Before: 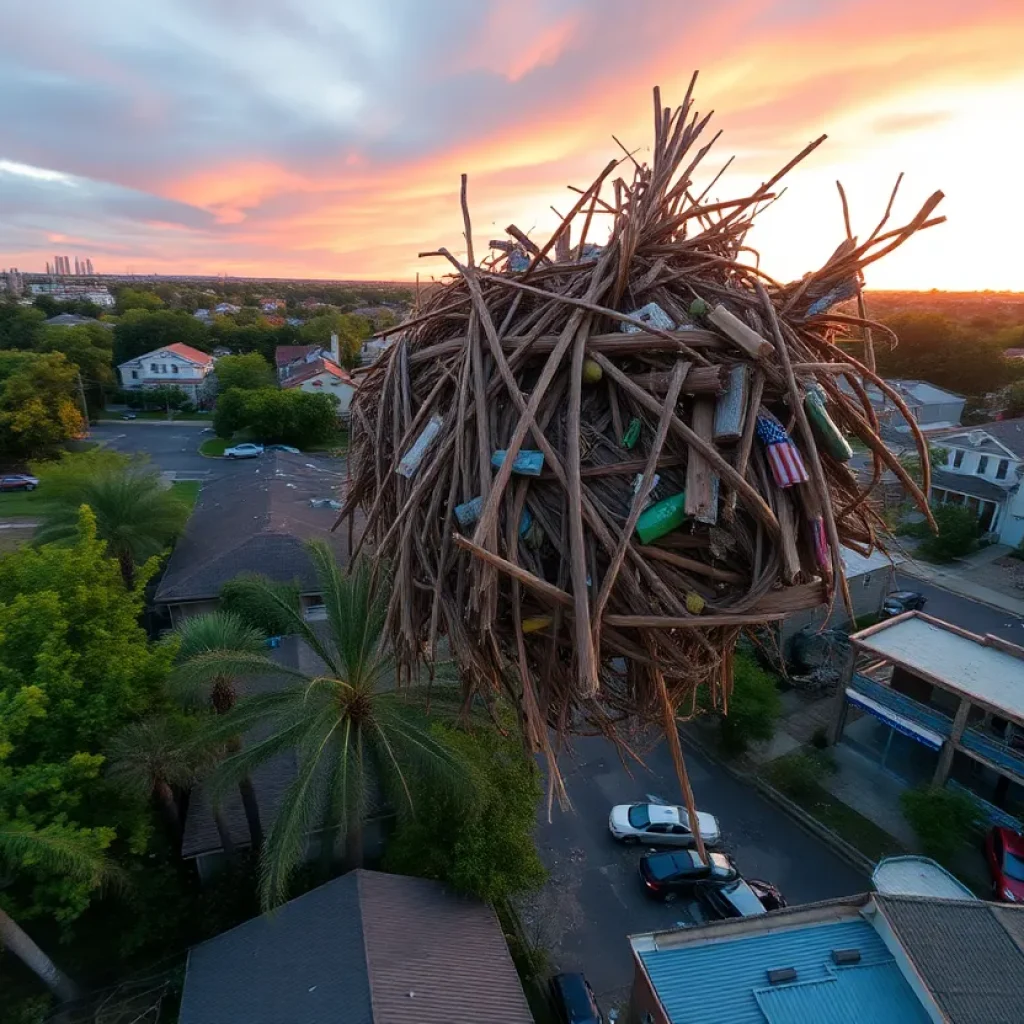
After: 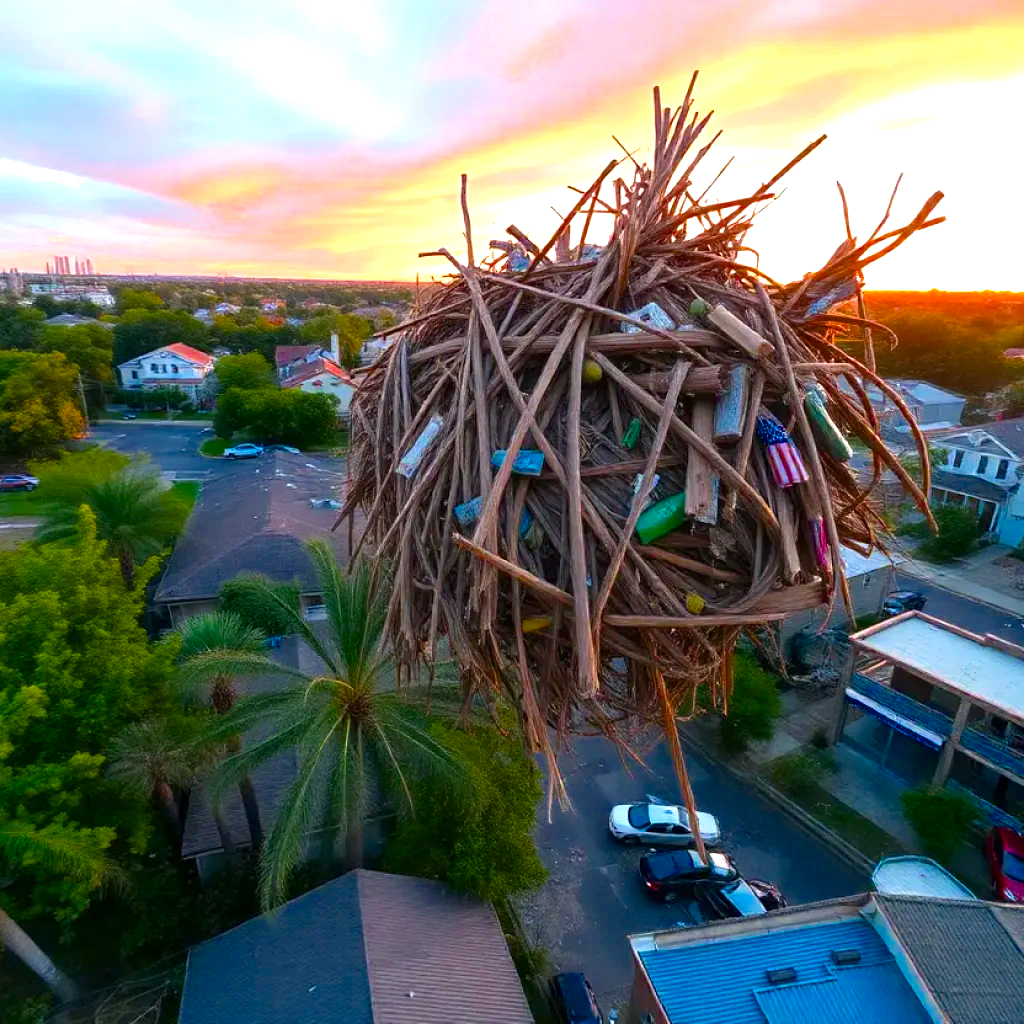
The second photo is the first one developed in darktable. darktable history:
color balance rgb: linear chroma grading › global chroma 14.742%, perceptual saturation grading › global saturation 19.649%, global vibrance 15.832%, saturation formula JzAzBz (2021)
exposure: exposure 0.994 EV, compensate highlight preservation false
